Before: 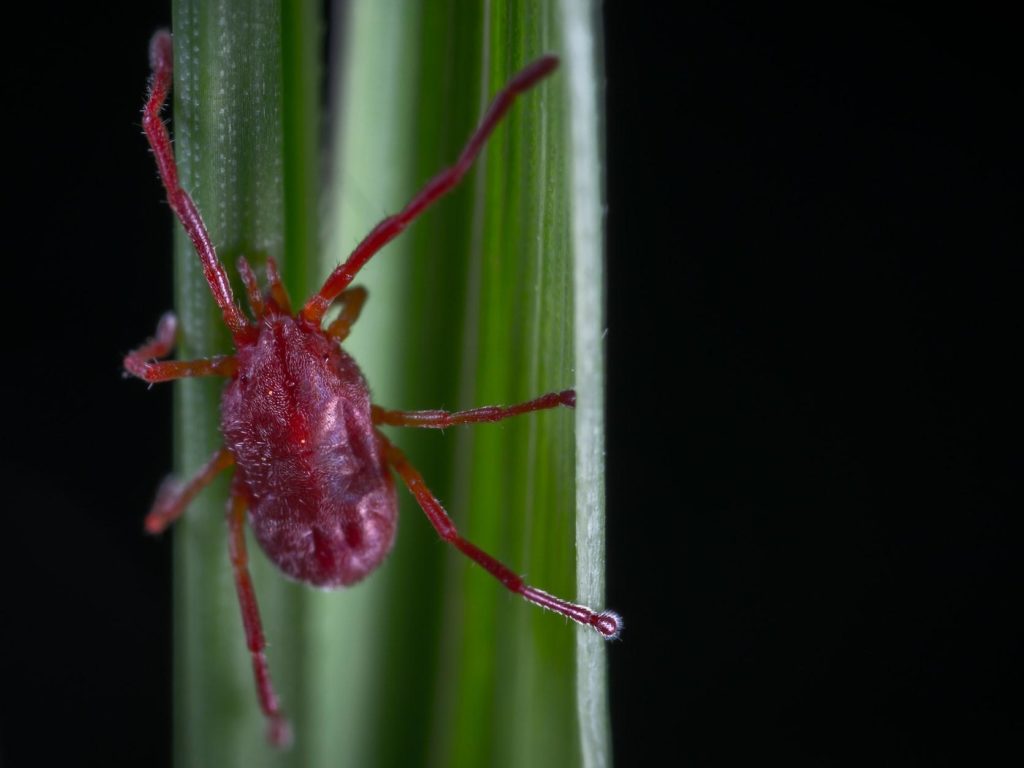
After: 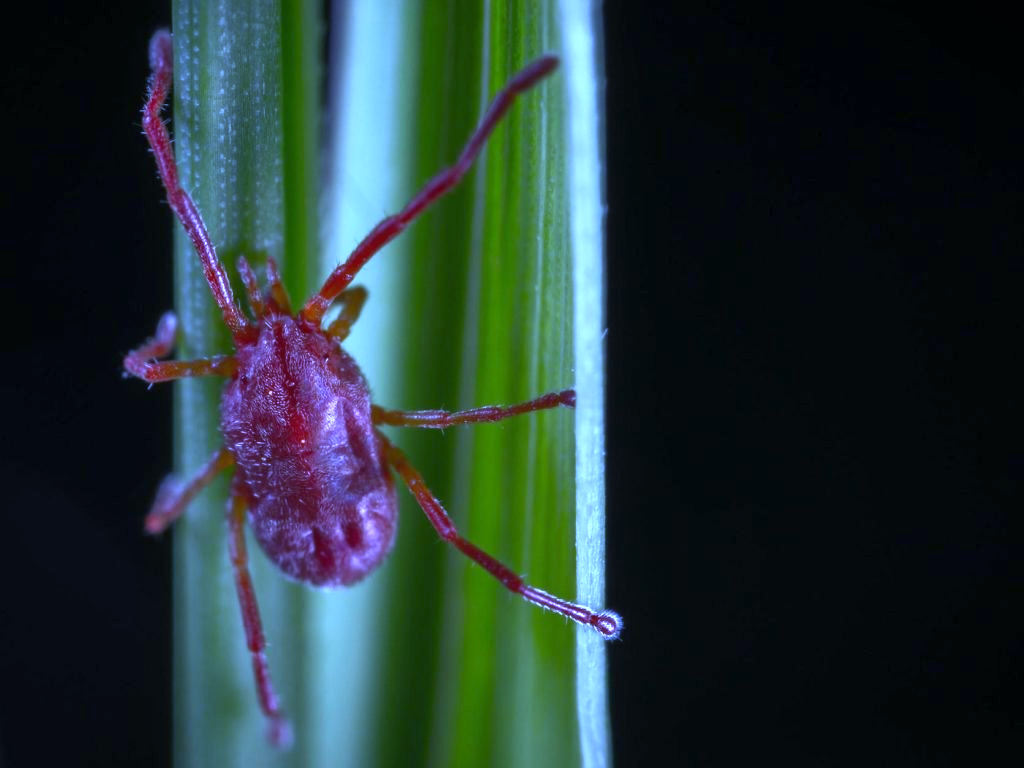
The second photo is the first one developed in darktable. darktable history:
contrast equalizer: y [[0.5, 0.5, 0.472, 0.5, 0.5, 0.5], [0.5 ×6], [0.5 ×6], [0 ×6], [0 ×6]]
white balance: red 0.766, blue 1.537
exposure: exposure 0.781 EV, compensate highlight preservation false
